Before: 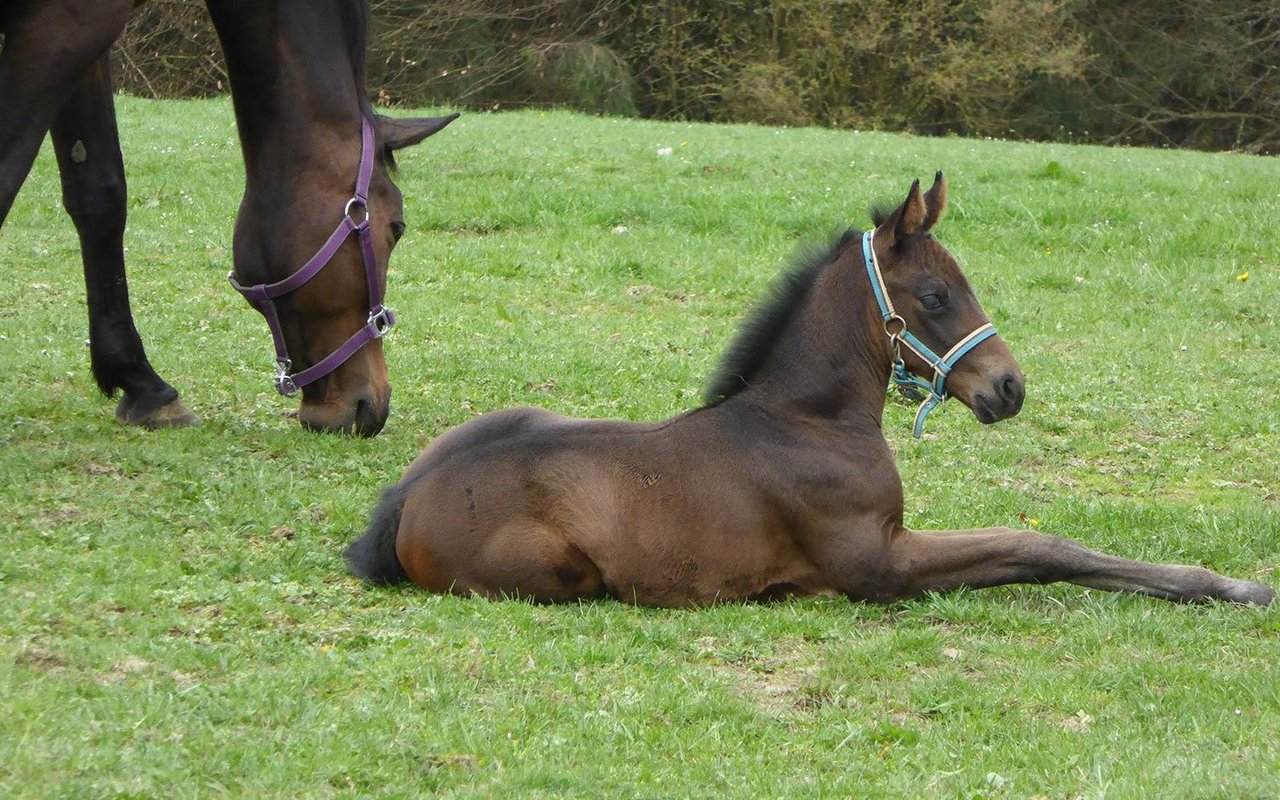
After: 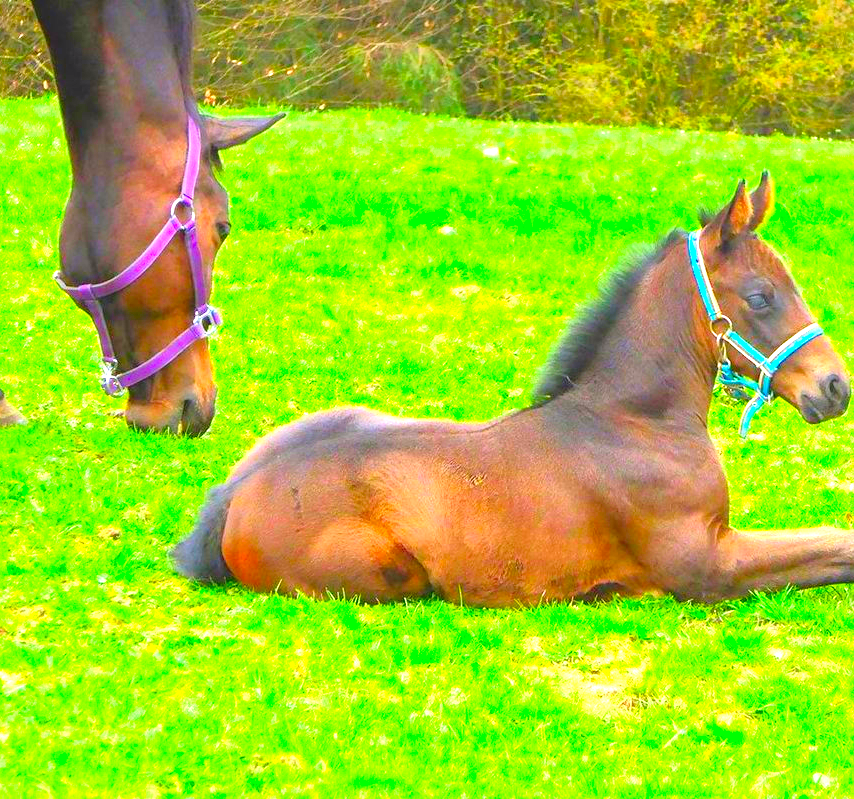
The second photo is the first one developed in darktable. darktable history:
tone curve: curves: ch0 [(0, 0) (0.003, 0.132) (0.011, 0.13) (0.025, 0.134) (0.044, 0.138) (0.069, 0.154) (0.1, 0.17) (0.136, 0.198) (0.177, 0.25) (0.224, 0.308) (0.277, 0.371) (0.335, 0.432) (0.399, 0.491) (0.468, 0.55) (0.543, 0.612) (0.623, 0.679) (0.709, 0.766) (0.801, 0.842) (0.898, 0.912) (1, 1)], color space Lab, independent channels, preserve colors none
crop and rotate: left 13.656%, right 19.551%
exposure: black level correction 0, exposure 1.668 EV, compensate exposure bias true, compensate highlight preservation false
color correction: highlights a* 1.5, highlights b* -1.8, saturation 2.53
